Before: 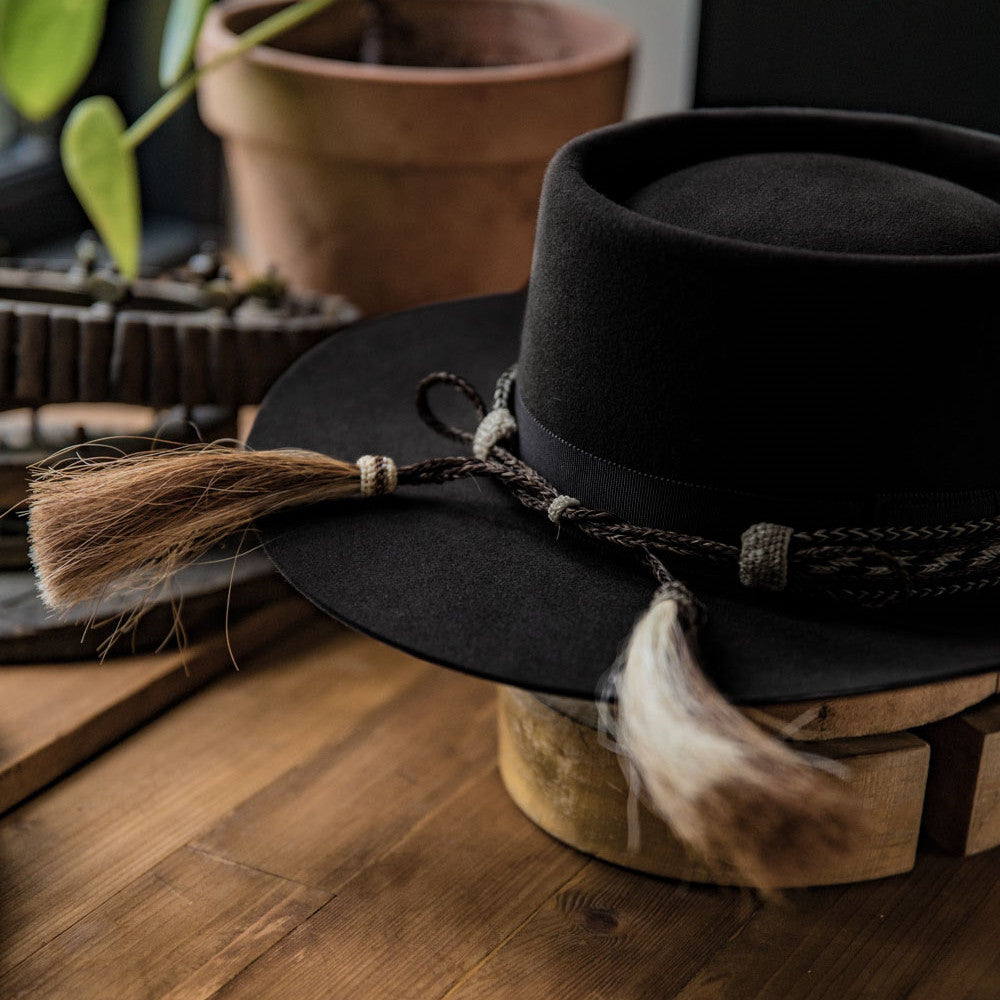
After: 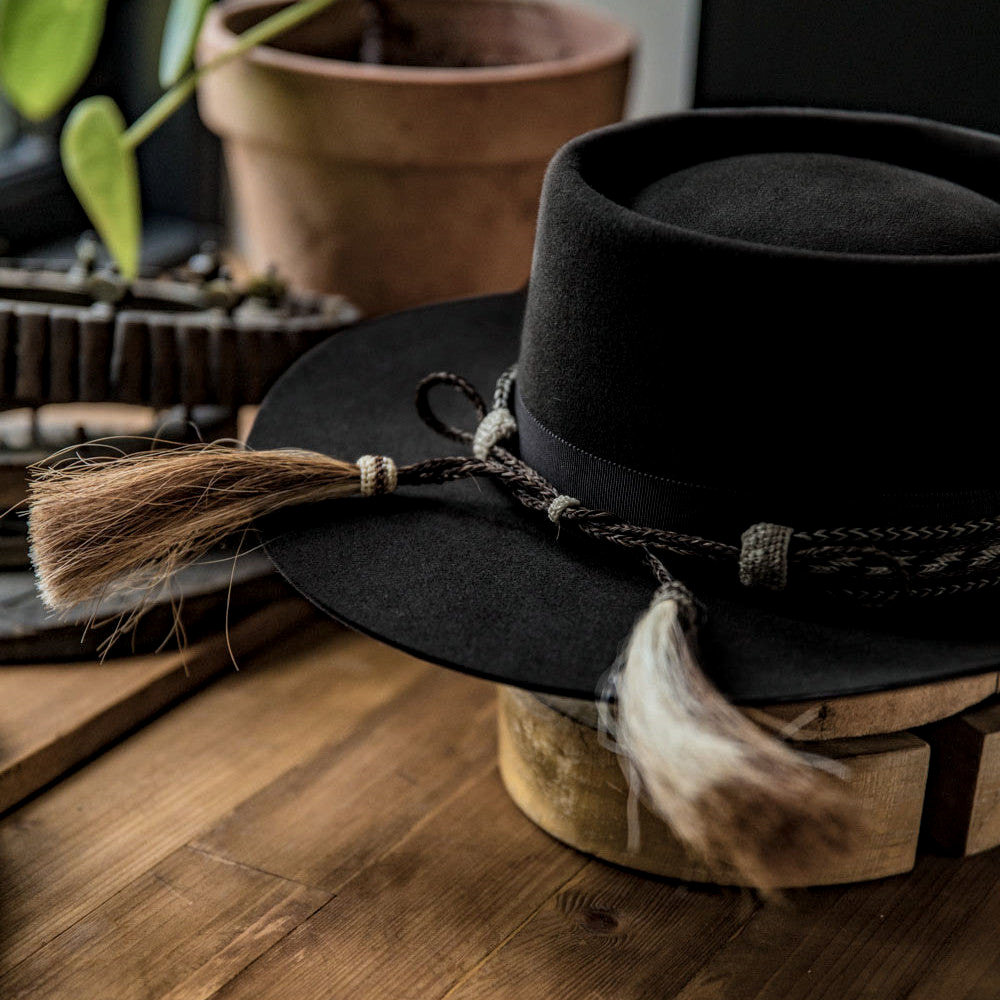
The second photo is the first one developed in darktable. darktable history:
white balance: red 0.978, blue 0.999
local contrast: detail 130%
